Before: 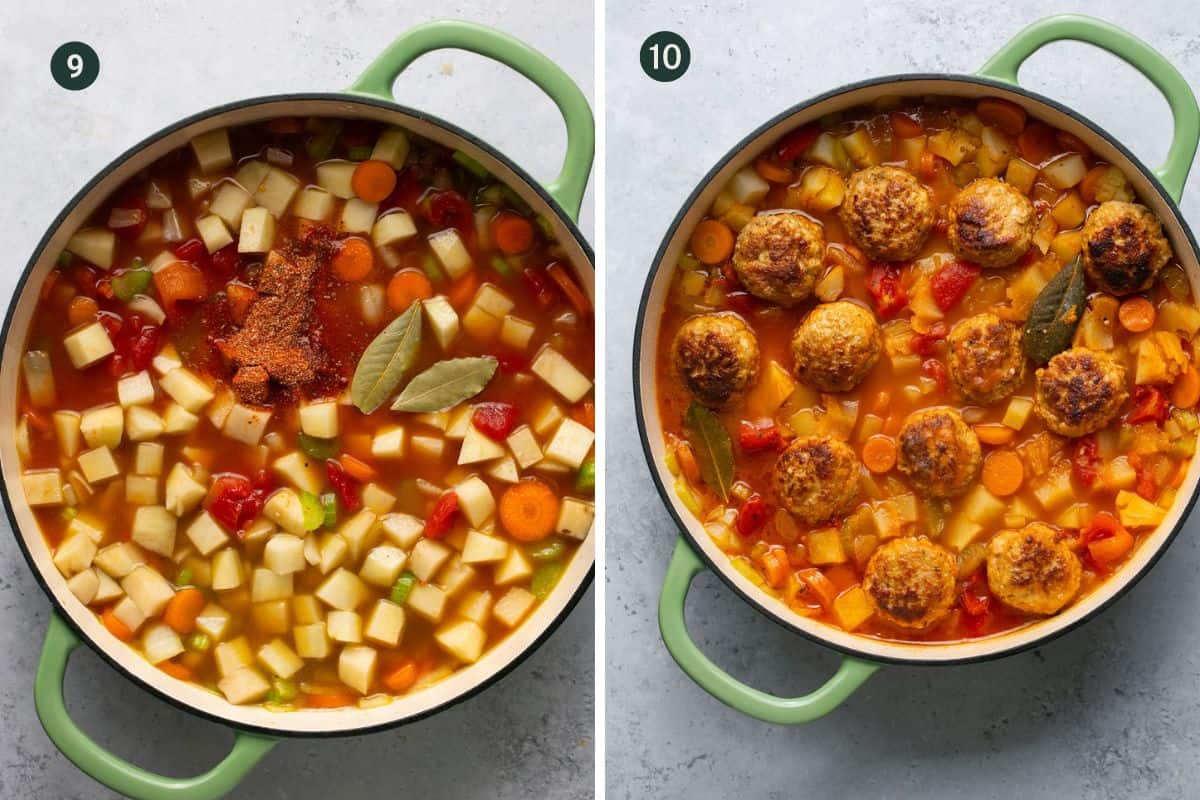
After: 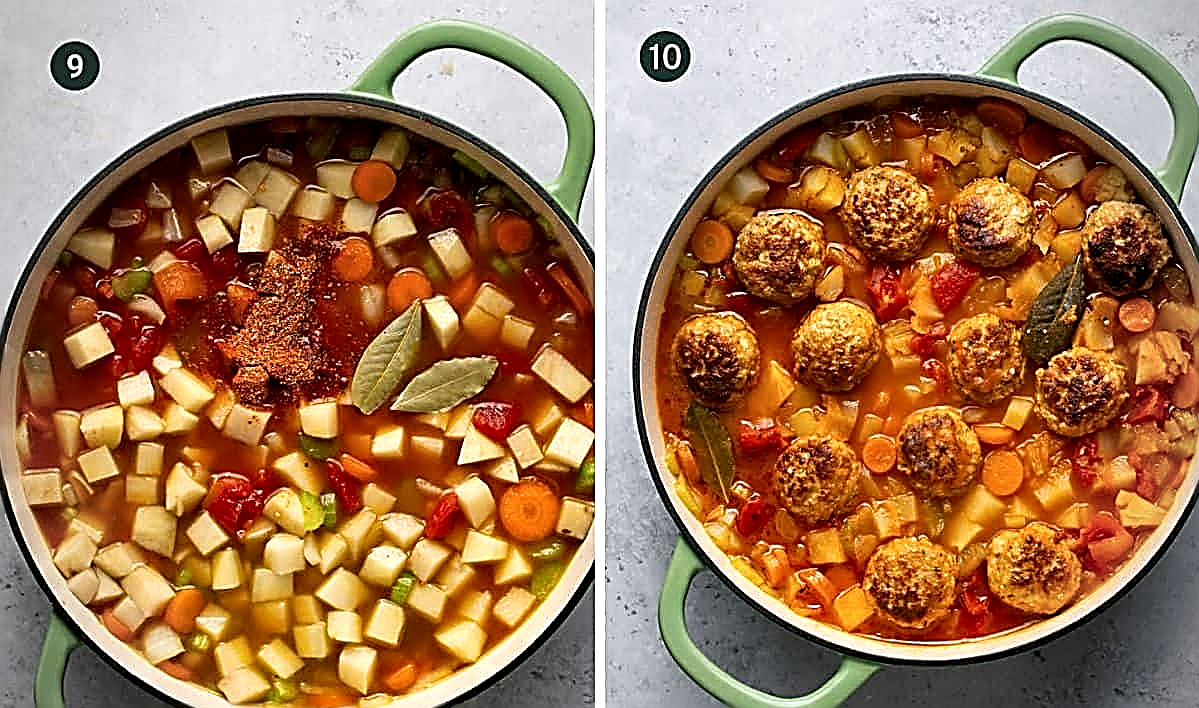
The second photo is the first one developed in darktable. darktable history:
sharpen: amount 2
crop and rotate: top 0%, bottom 11.49%
contrast equalizer: y [[0.535, 0.543, 0.548, 0.548, 0.542, 0.532], [0.5 ×6], [0.5 ×6], [0 ×6], [0 ×6]]
vignetting: on, module defaults
